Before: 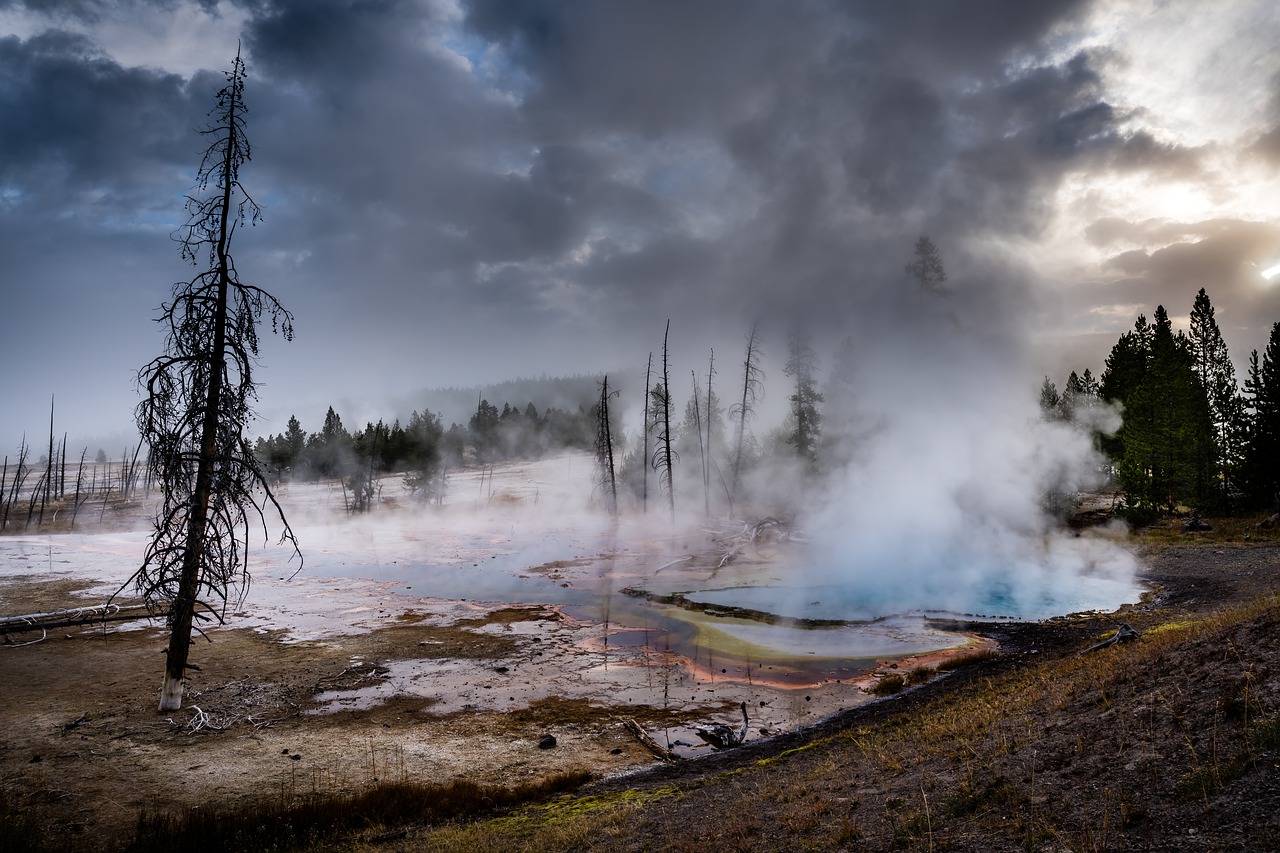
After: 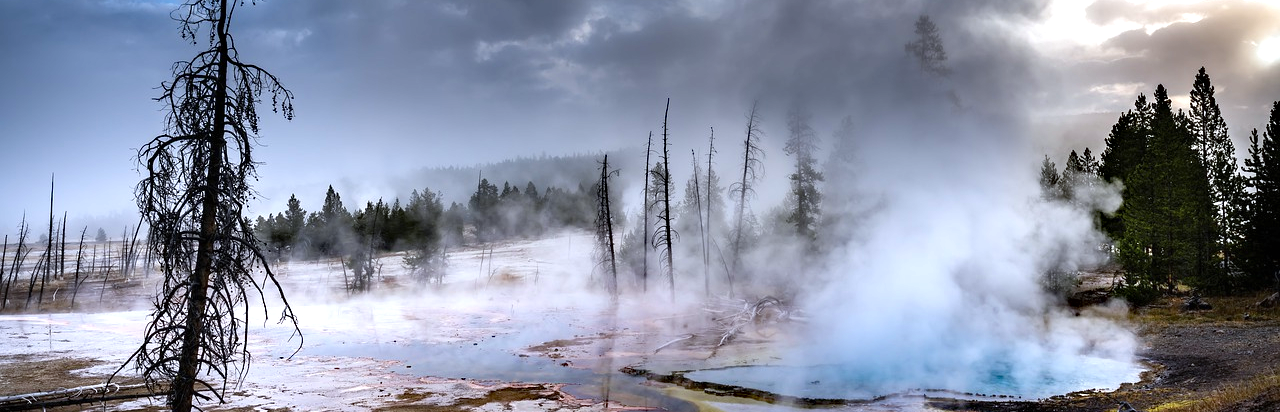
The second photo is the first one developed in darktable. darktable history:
contrast brightness saturation: saturation -0.05
white balance: red 0.967, blue 1.049
haze removal: compatibility mode true, adaptive false
crop and rotate: top 26.056%, bottom 25.543%
exposure: black level correction 0, exposure 0.7 EV, compensate exposure bias true, compensate highlight preservation false
